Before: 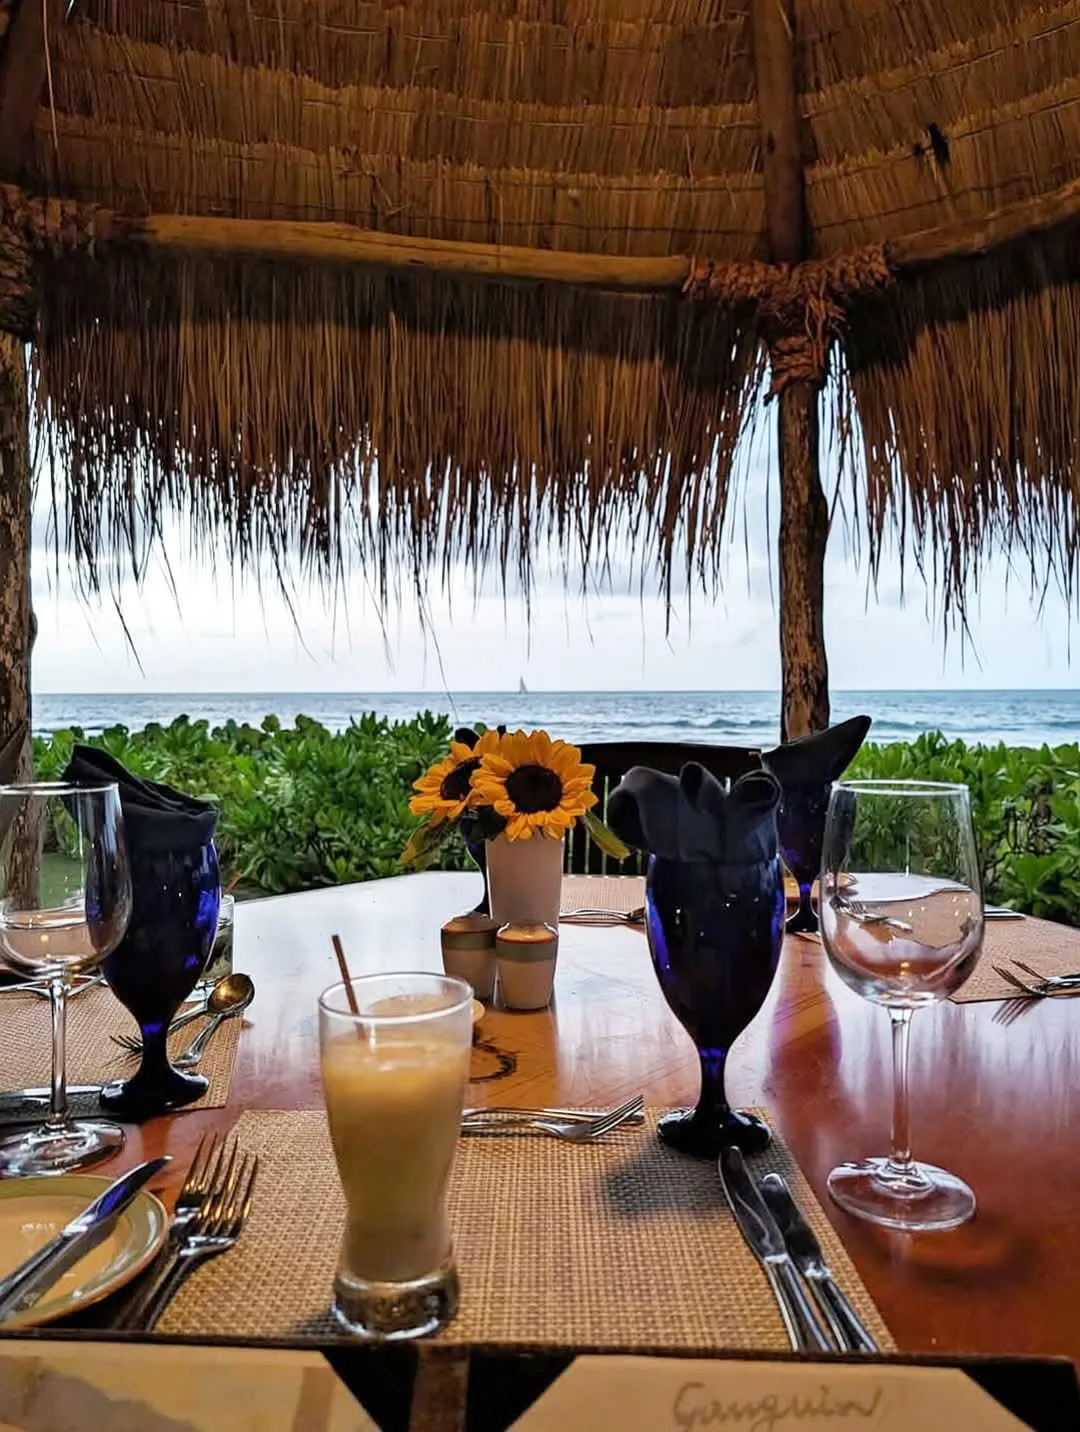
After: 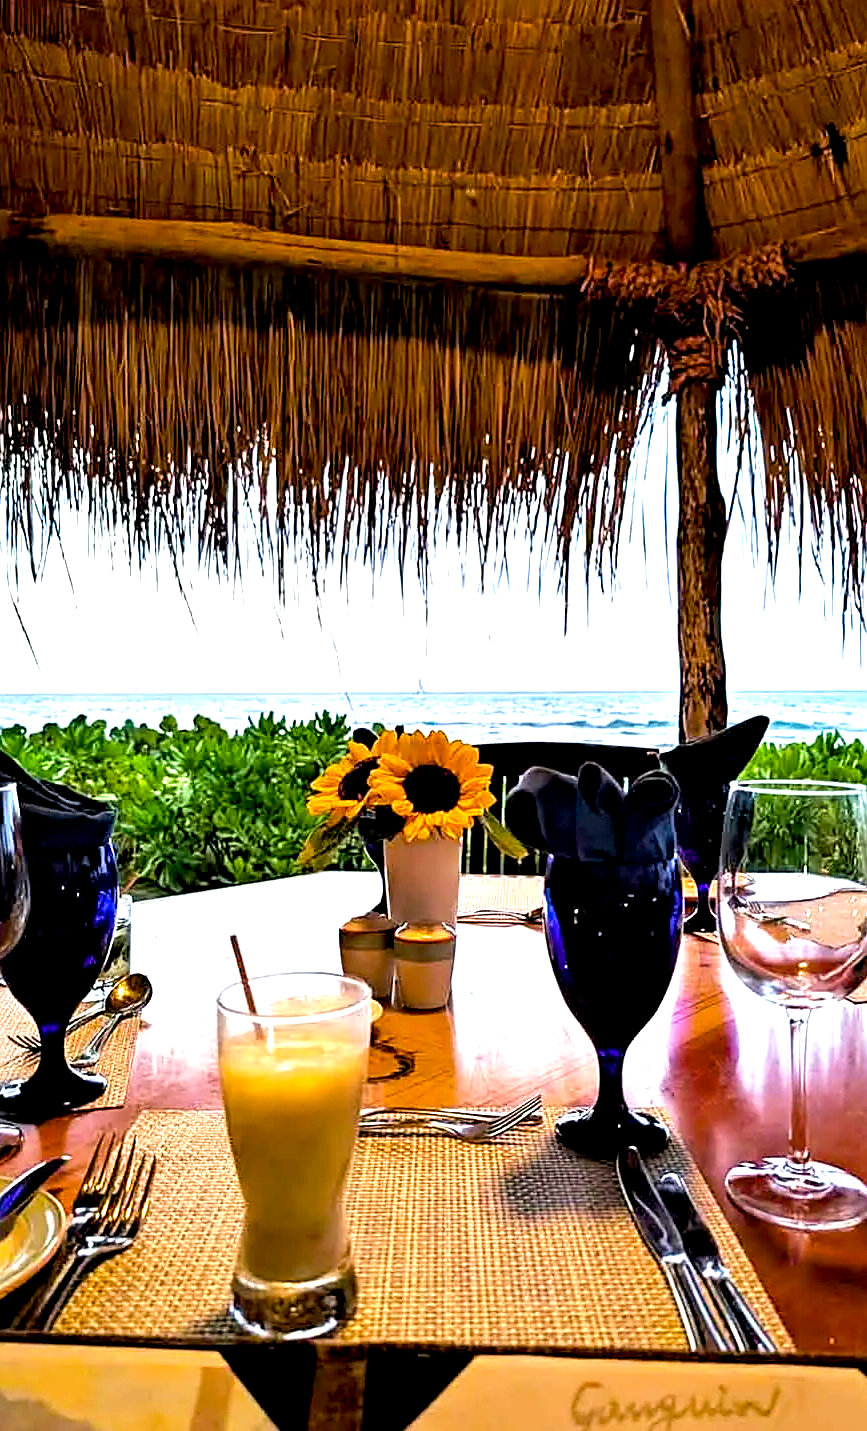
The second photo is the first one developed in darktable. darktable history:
exposure: black level correction 0.01, exposure 1 EV, compensate exposure bias true, compensate highlight preservation false
sharpen: on, module defaults
crop and rotate: left 9.495%, right 10.182%
color balance rgb: shadows lift › luminance -19.846%, highlights gain › luminance 10.492%, perceptual saturation grading › global saturation 19.396%, global vibrance 20%
velvia: on, module defaults
